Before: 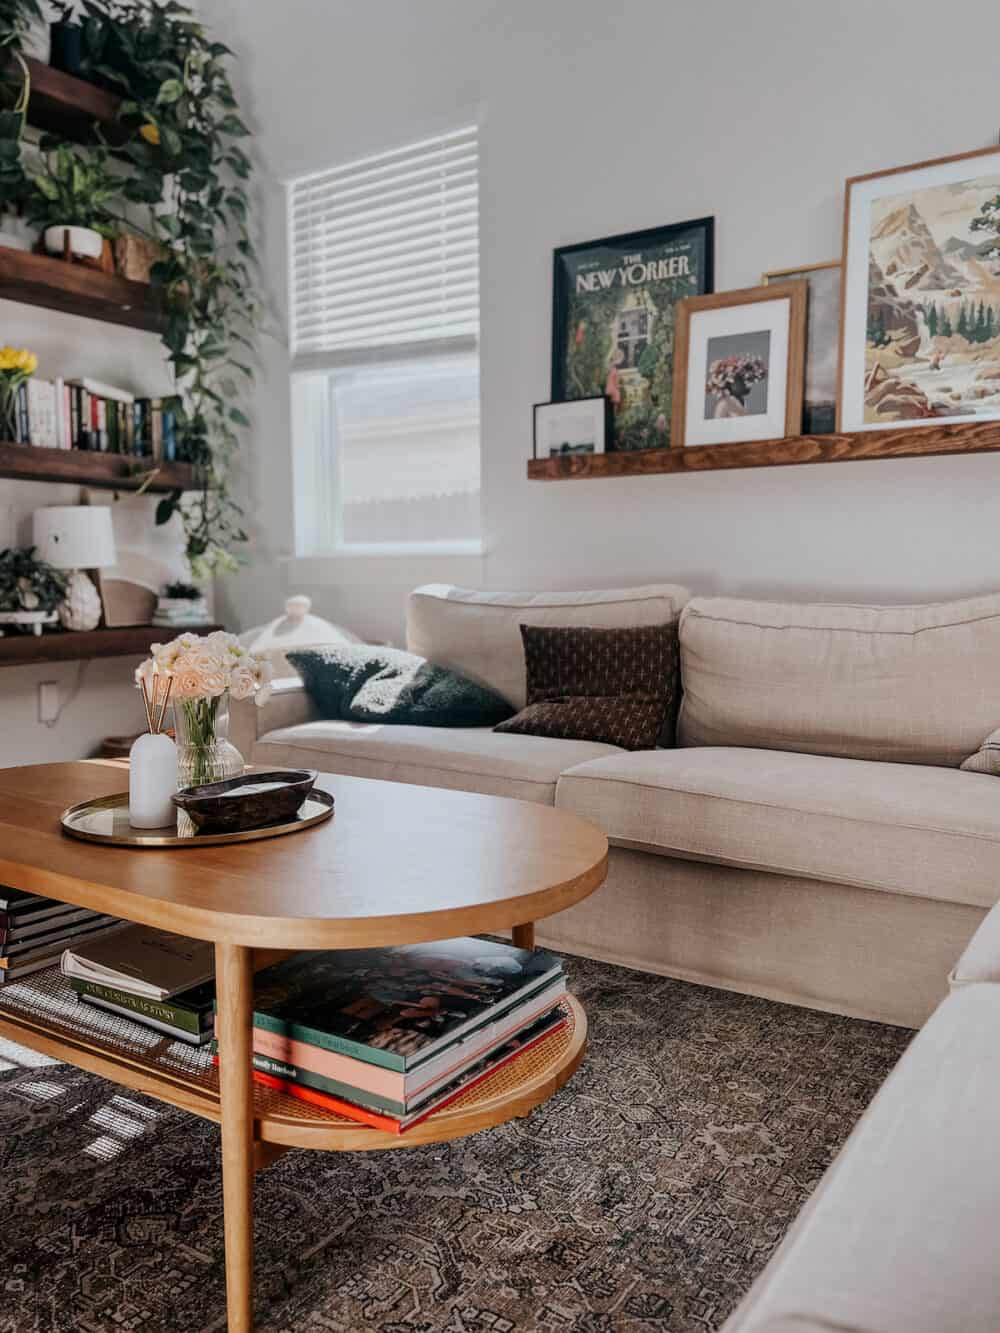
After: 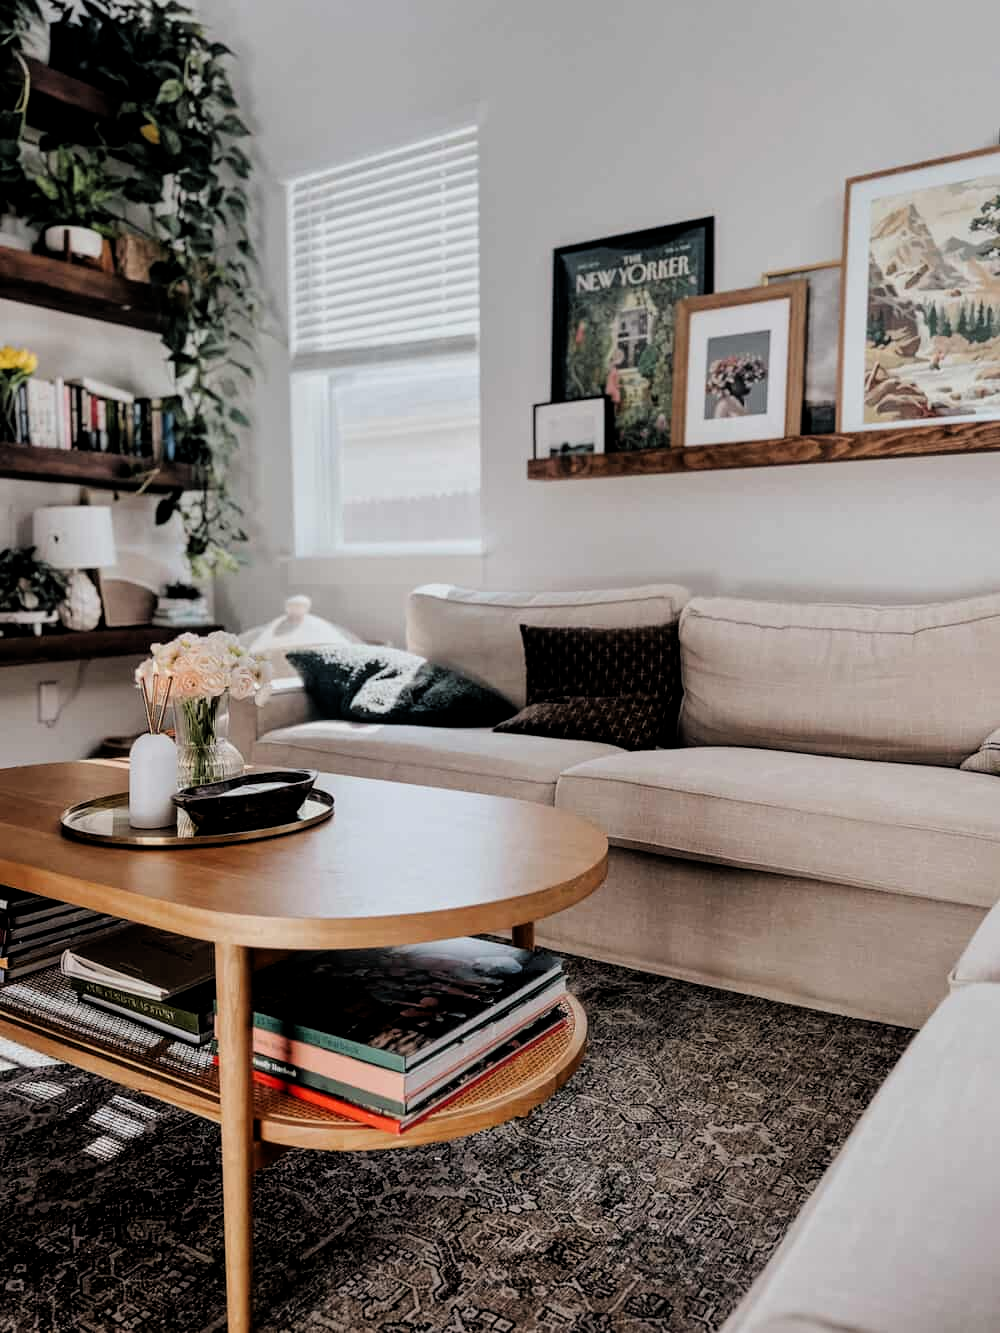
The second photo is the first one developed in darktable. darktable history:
filmic rgb: black relative exposure -6.28 EV, white relative exposure 2.79 EV, target black luminance 0%, hardness 4.59, latitude 68.09%, contrast 1.277, shadows ↔ highlights balance -3.22%, iterations of high-quality reconstruction 0
